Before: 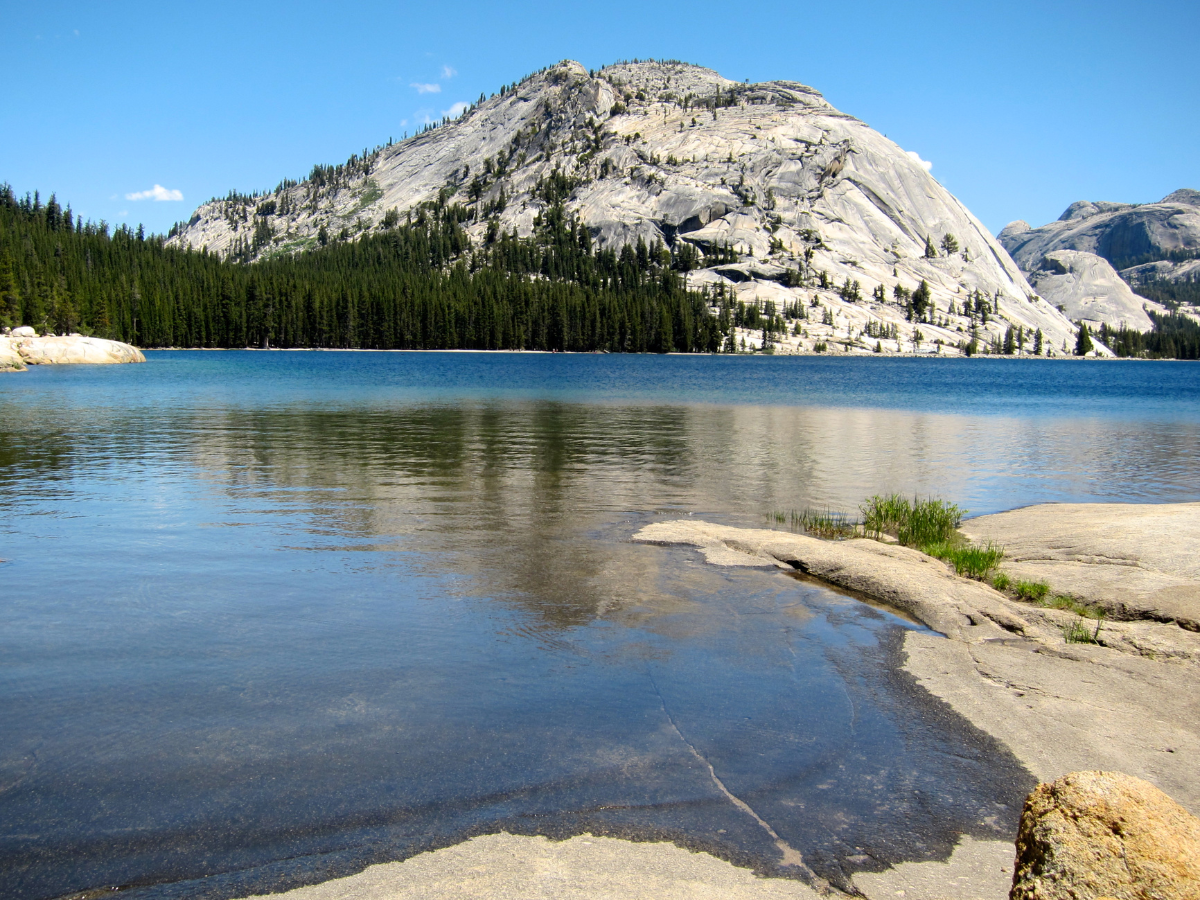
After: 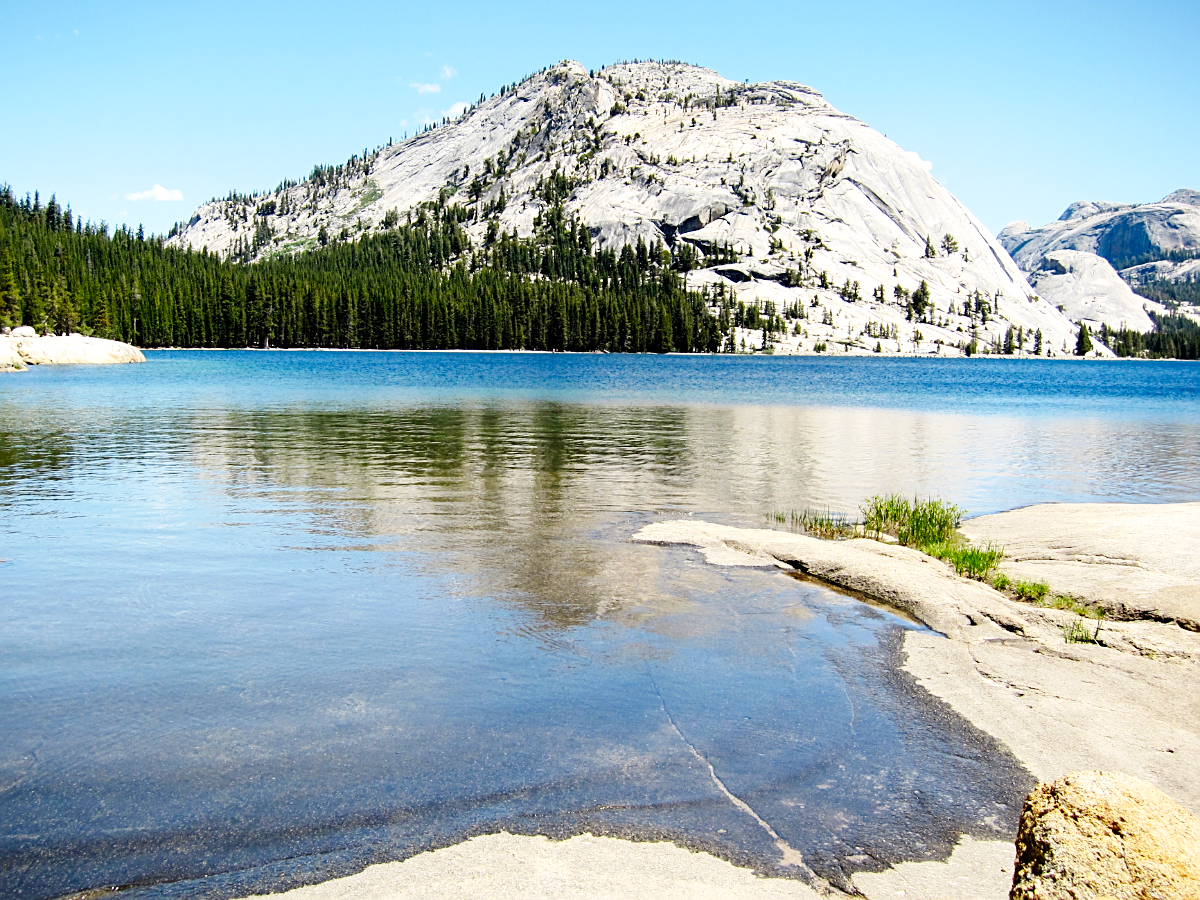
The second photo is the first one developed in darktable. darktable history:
sharpen: on, module defaults
base curve: curves: ch0 [(0, 0) (0.008, 0.007) (0.022, 0.029) (0.048, 0.089) (0.092, 0.197) (0.191, 0.399) (0.275, 0.534) (0.357, 0.65) (0.477, 0.78) (0.542, 0.833) (0.799, 0.973) (1, 1)], preserve colors none
